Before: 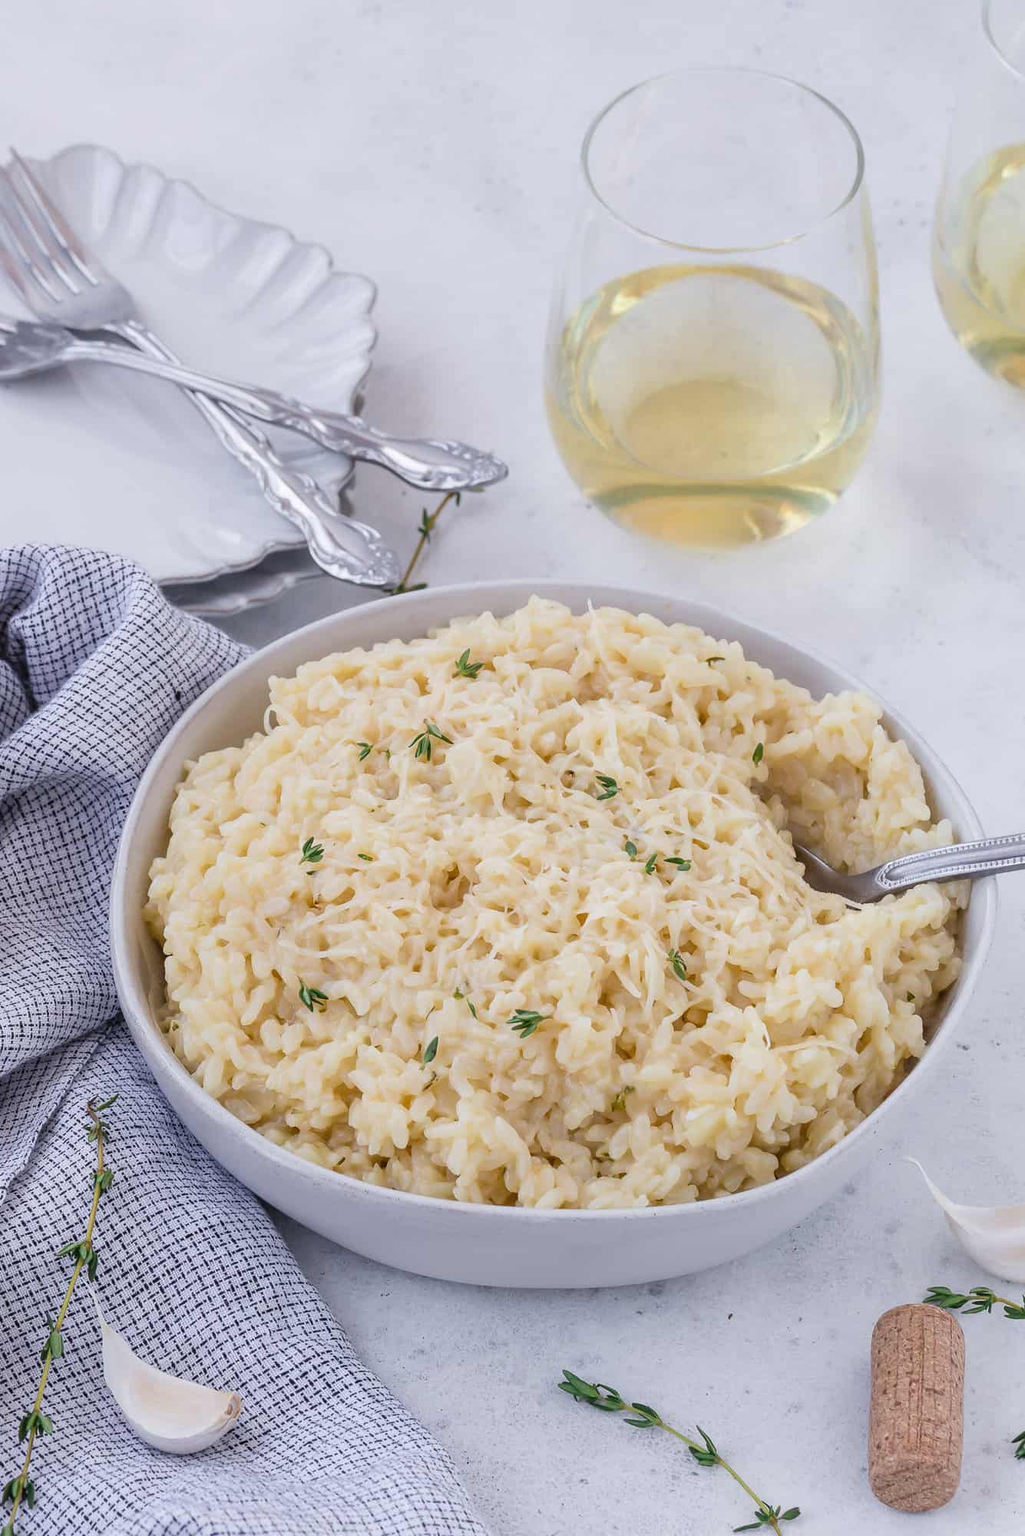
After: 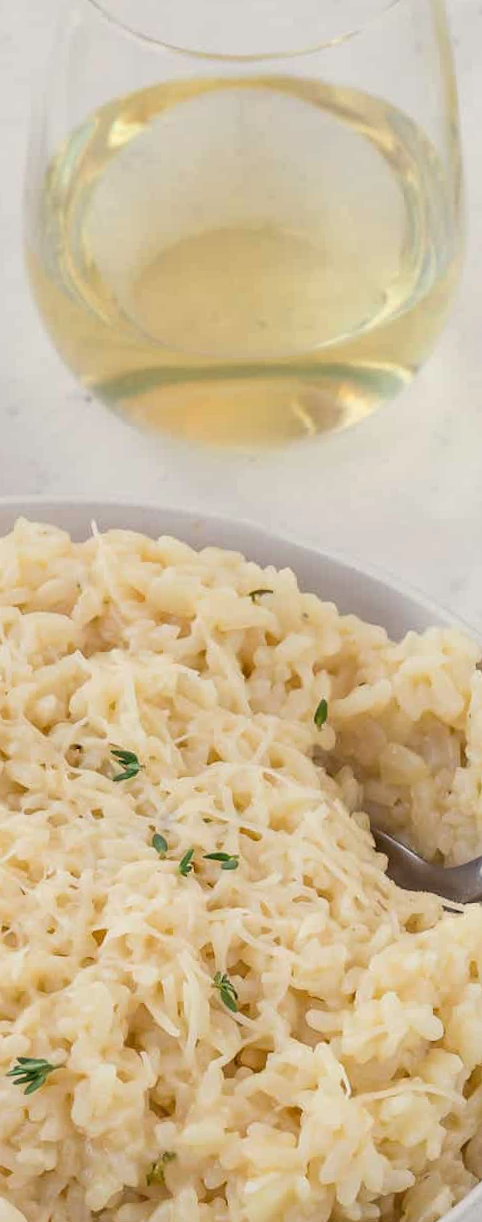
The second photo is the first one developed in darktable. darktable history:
rotate and perspective: rotation -2.12°, lens shift (vertical) 0.009, lens shift (horizontal) -0.008, automatic cropping original format, crop left 0.036, crop right 0.964, crop top 0.05, crop bottom 0.959
crop and rotate: left 49.936%, top 10.094%, right 13.136%, bottom 24.256%
white balance: red 1.029, blue 0.92
